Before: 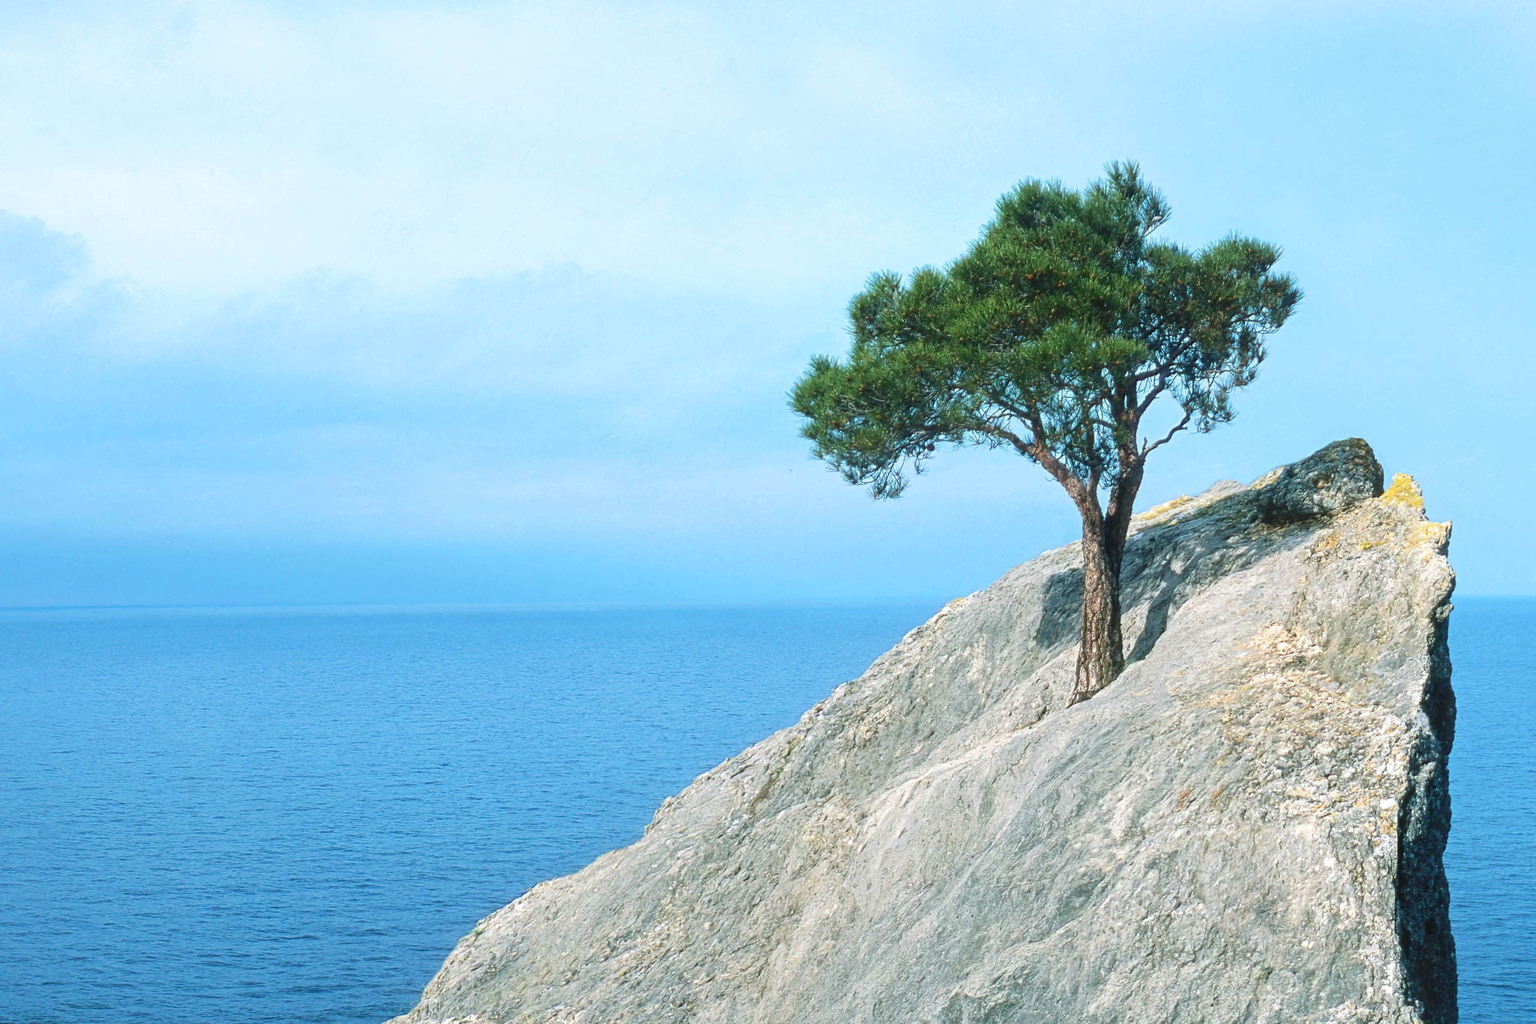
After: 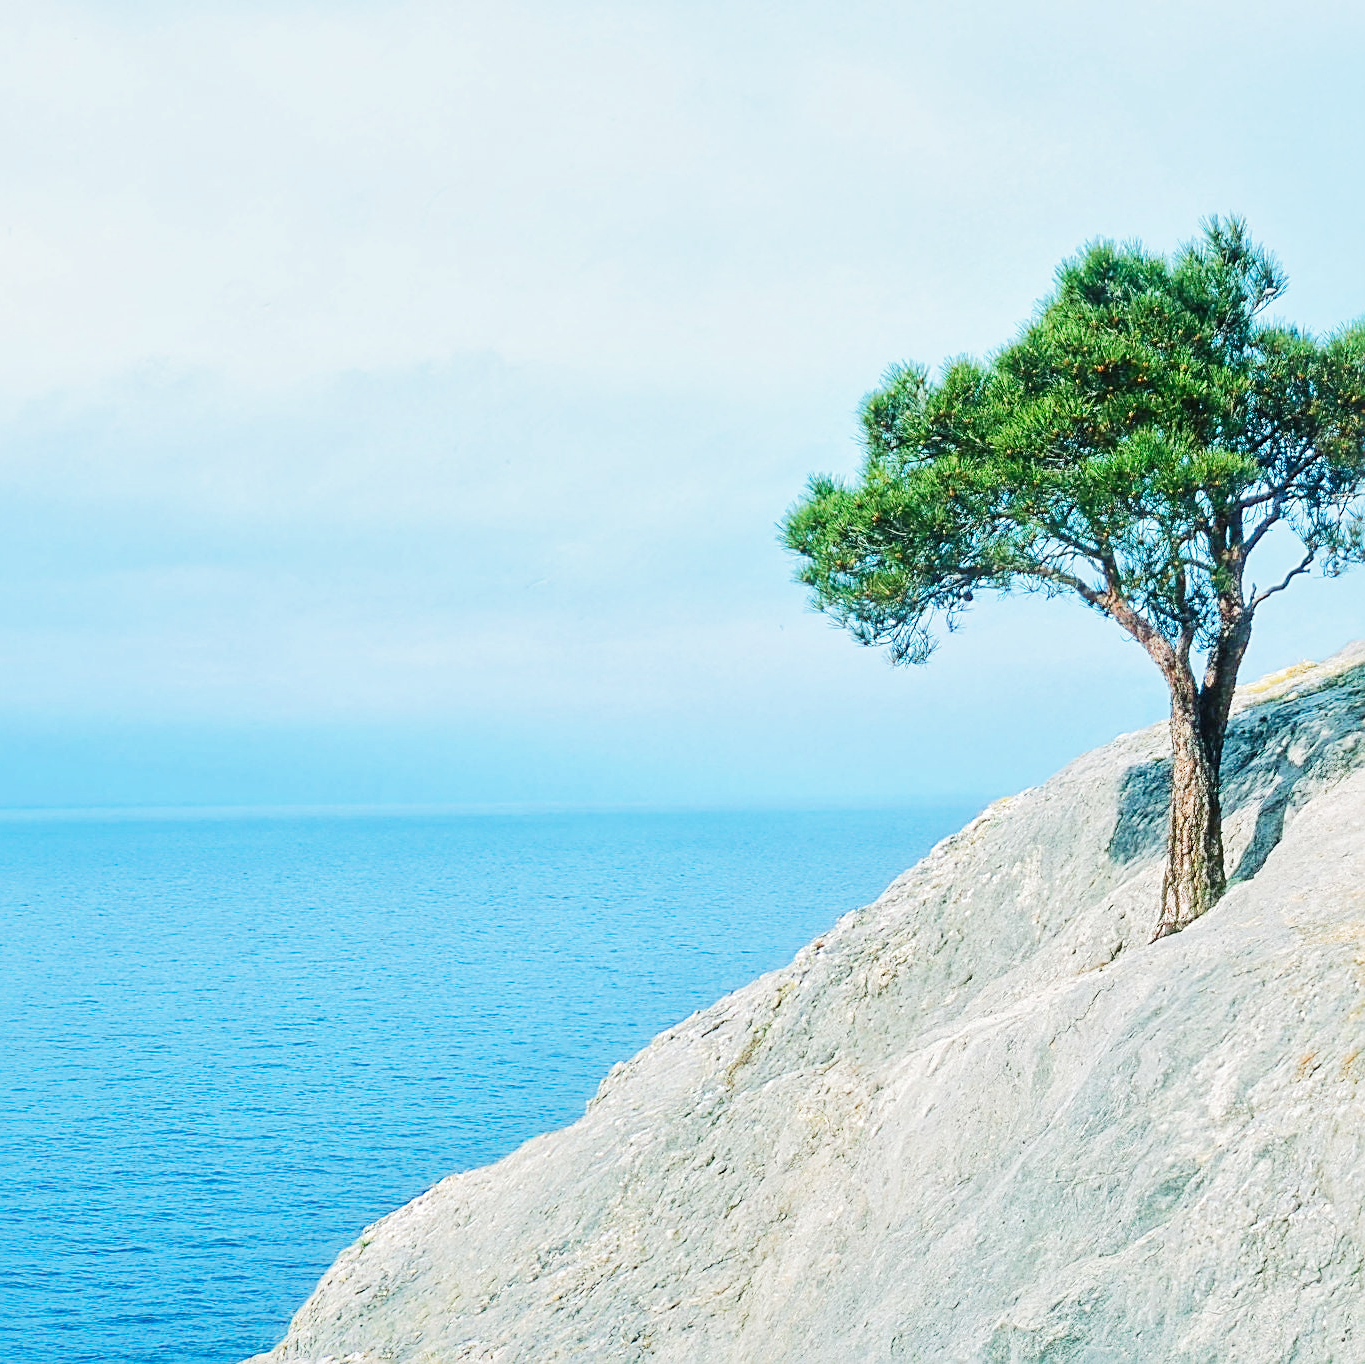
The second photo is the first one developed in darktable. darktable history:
base curve: curves: ch0 [(0, 0) (0.007, 0.004) (0.027, 0.03) (0.046, 0.07) (0.207, 0.54) (0.442, 0.872) (0.673, 0.972) (1, 1)], preserve colors none
local contrast: mode bilateral grid, contrast 19, coarseness 50, detail 130%, midtone range 0.2
sharpen: on, module defaults
tone equalizer: -8 EV -0.03 EV, -7 EV 0.033 EV, -6 EV -0.006 EV, -5 EV 0.006 EV, -4 EV -0.037 EV, -3 EV -0.235 EV, -2 EV -0.682 EV, -1 EV -1.01 EV, +0 EV -0.952 EV, edges refinement/feathering 500, mask exposure compensation -1.57 EV, preserve details no
crop and rotate: left 13.338%, right 19.99%
